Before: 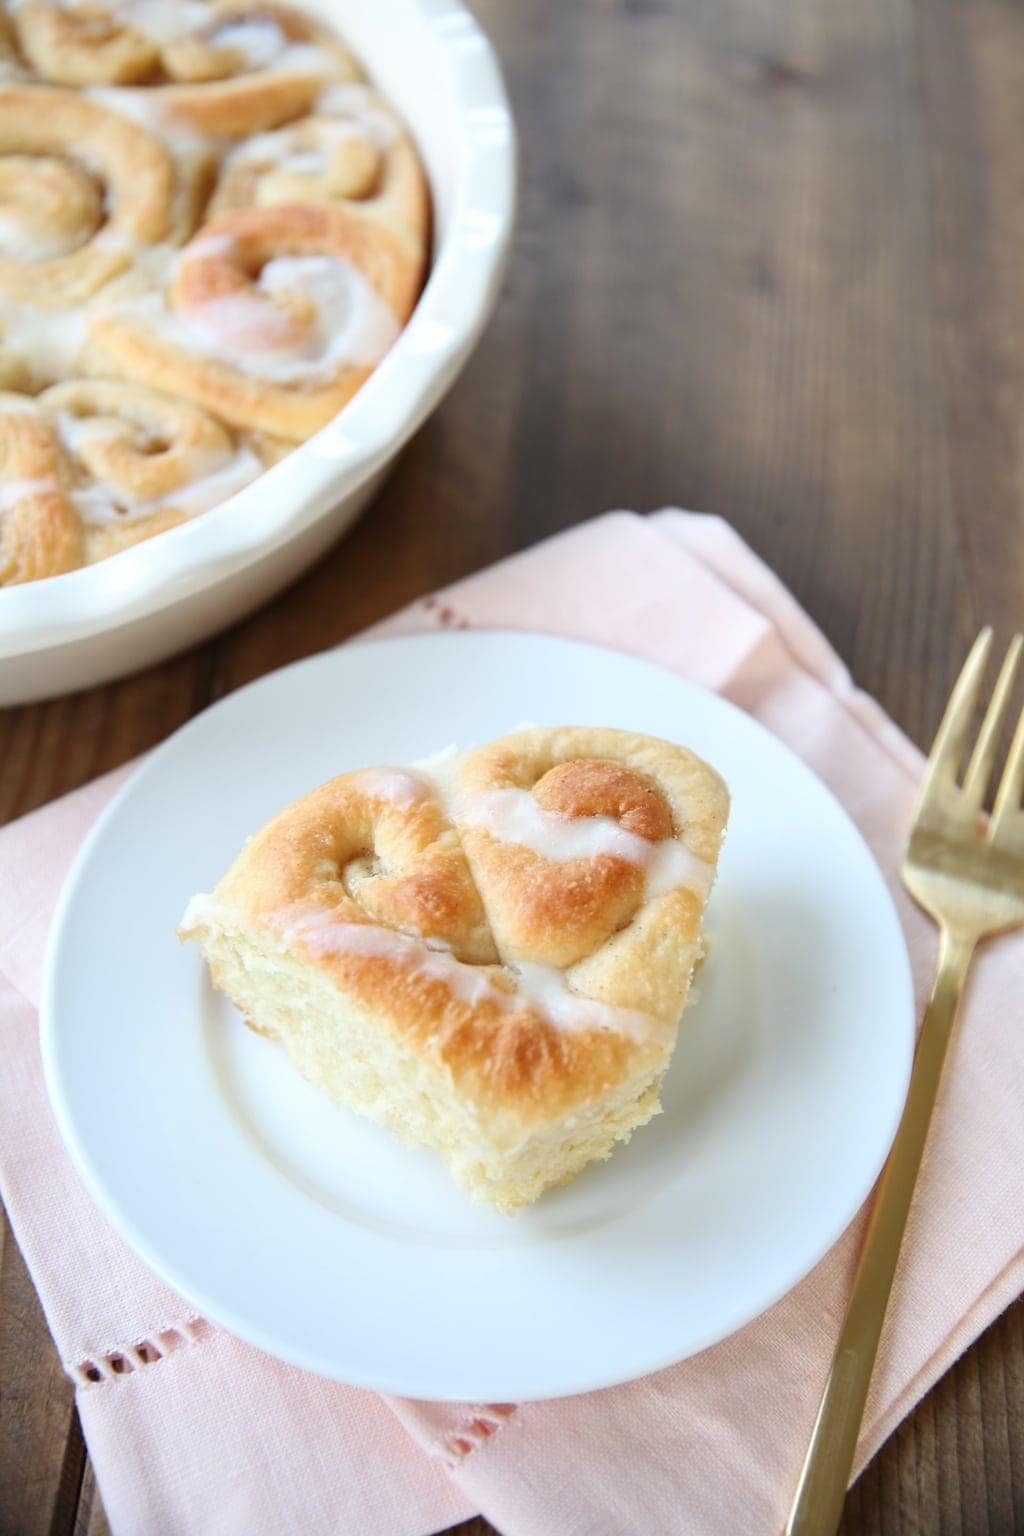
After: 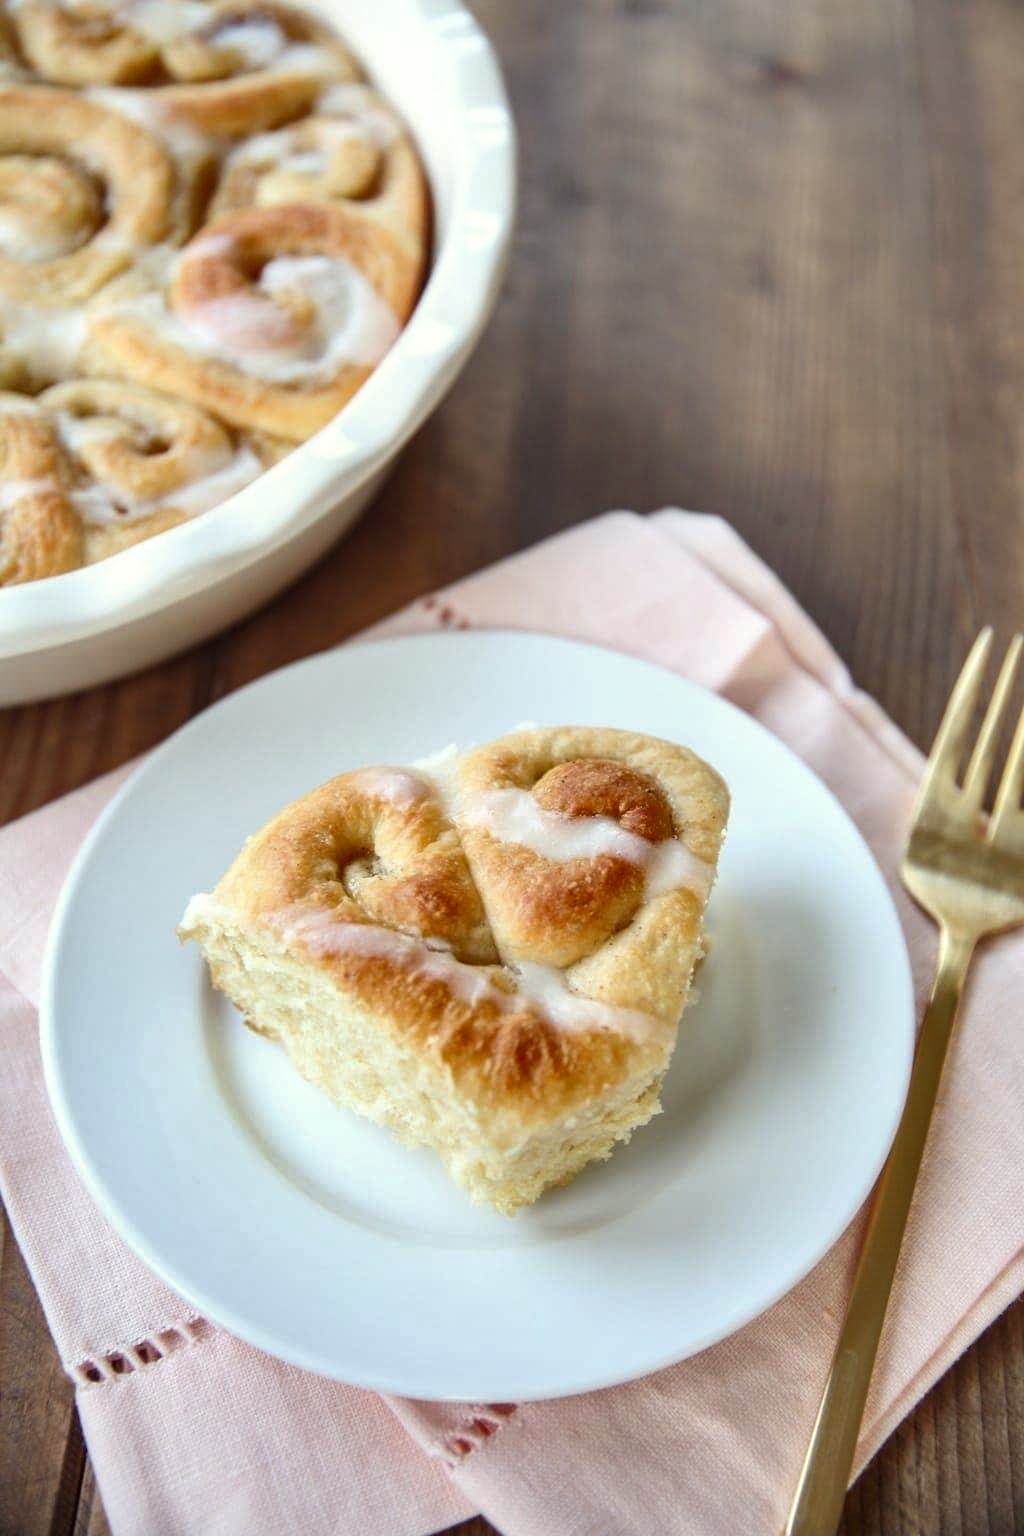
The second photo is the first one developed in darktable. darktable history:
local contrast: on, module defaults
color correction: highlights a* -1.04, highlights b* 4.65, shadows a* 3.65
shadows and highlights: soften with gaussian
